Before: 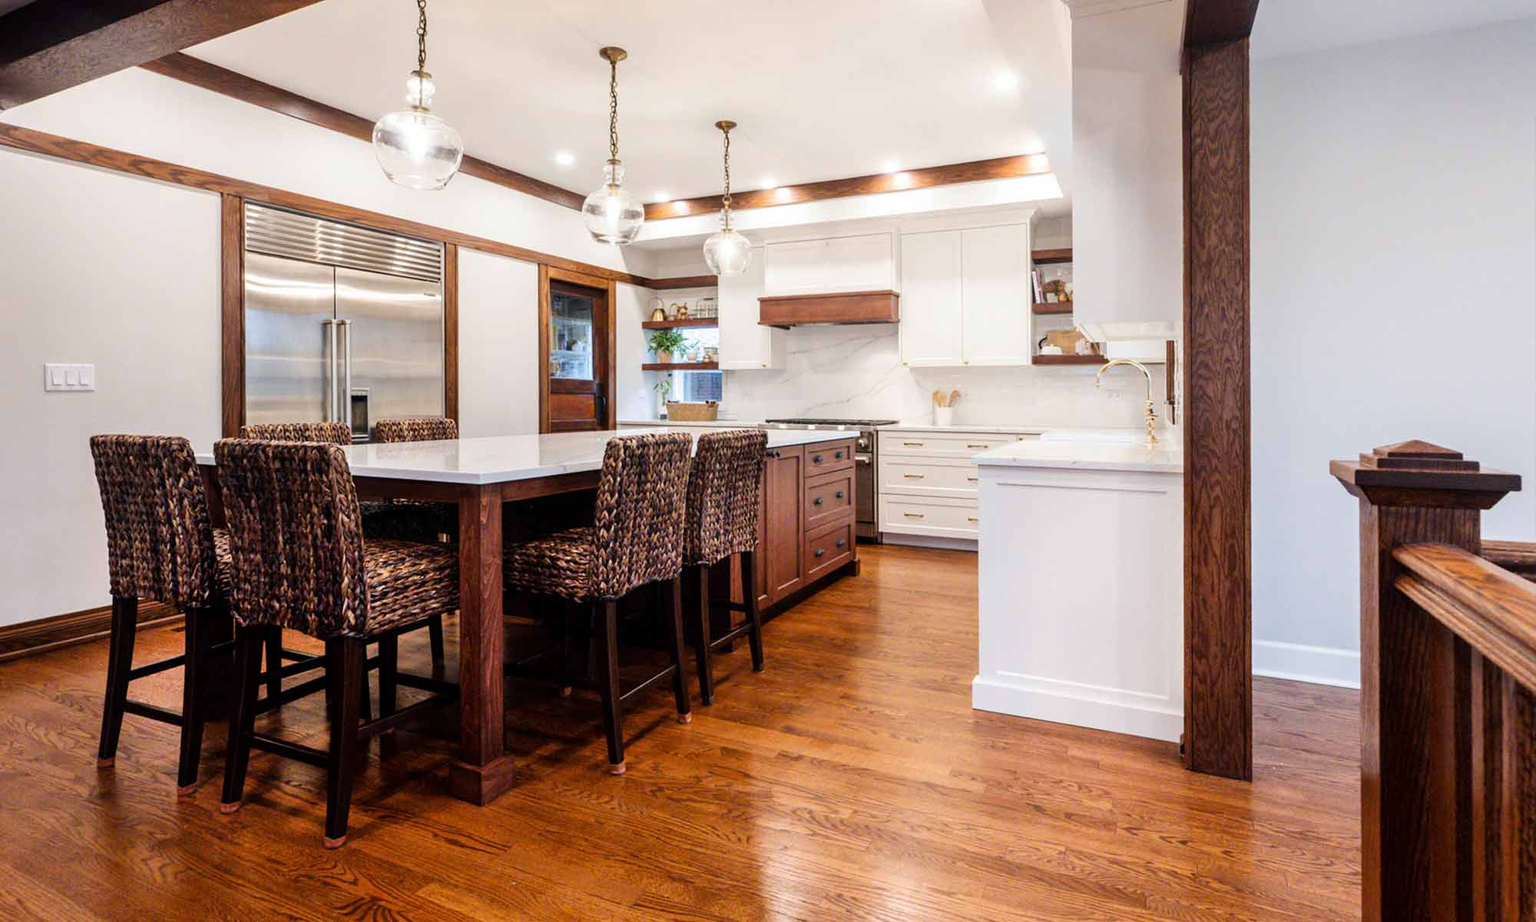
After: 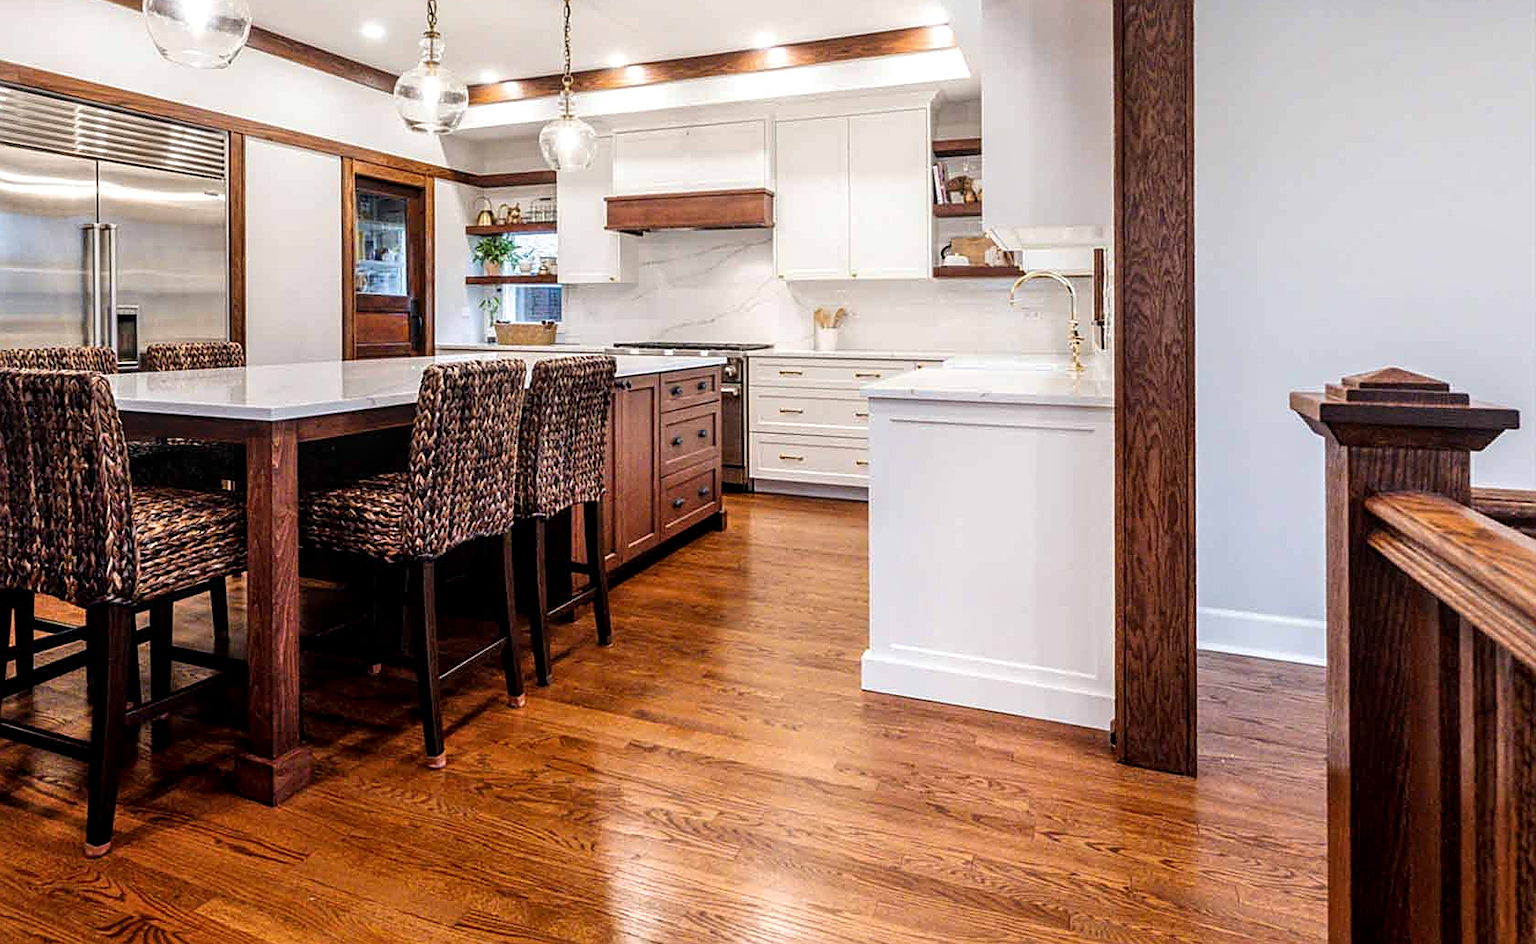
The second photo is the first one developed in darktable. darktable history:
crop: left 16.501%, top 14.449%
local contrast: detail 130%
tone equalizer: on, module defaults
sharpen: on, module defaults
